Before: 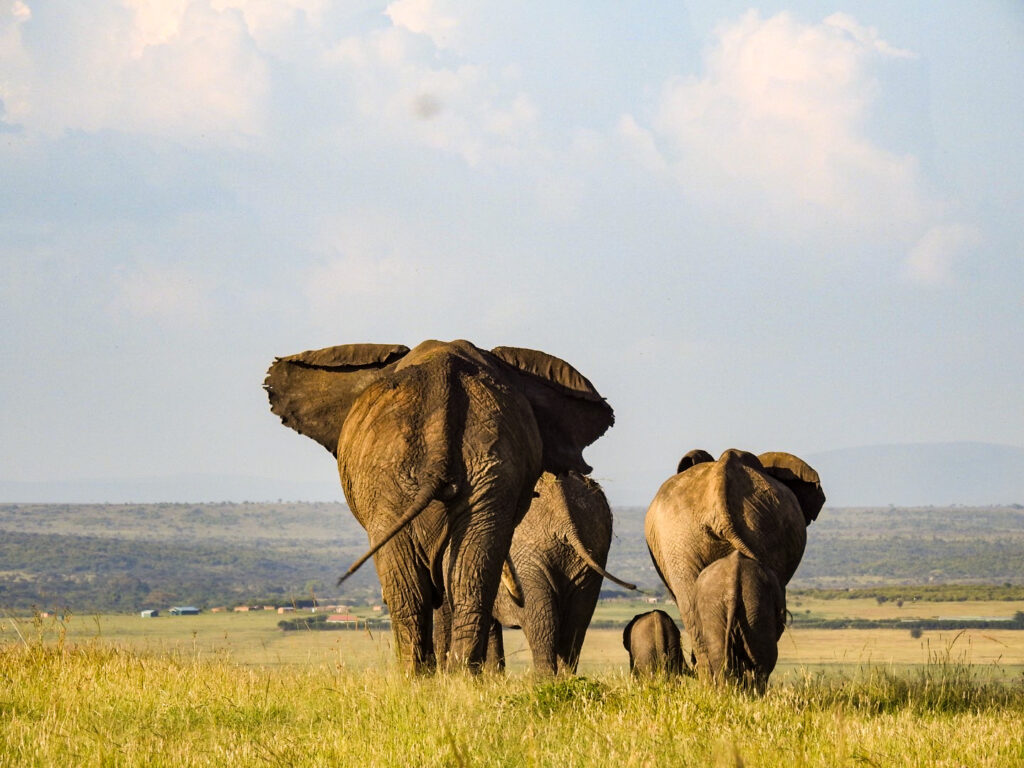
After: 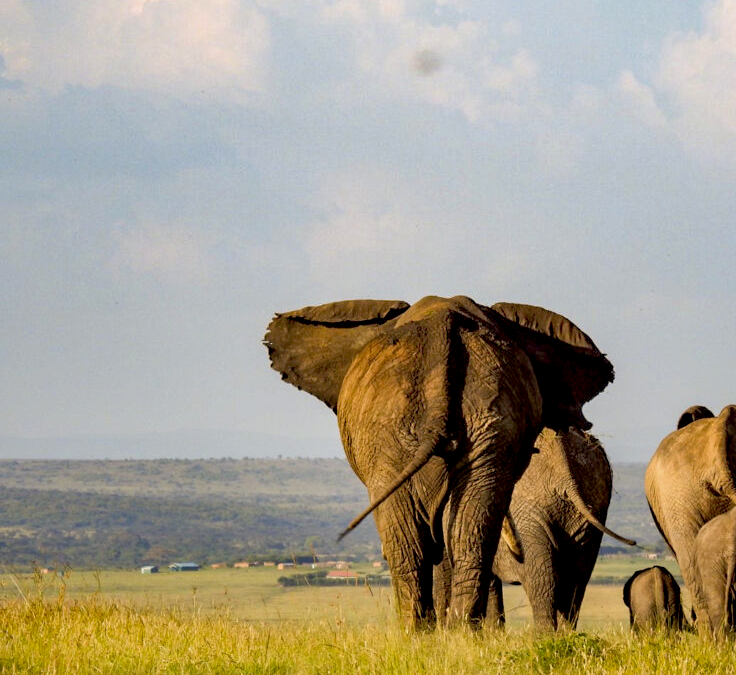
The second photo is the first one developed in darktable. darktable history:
crop: top 5.803%, right 27.864%, bottom 5.804%
shadows and highlights: on, module defaults
exposure: black level correction 0.01, exposure 0.011 EV, compensate highlight preservation false
